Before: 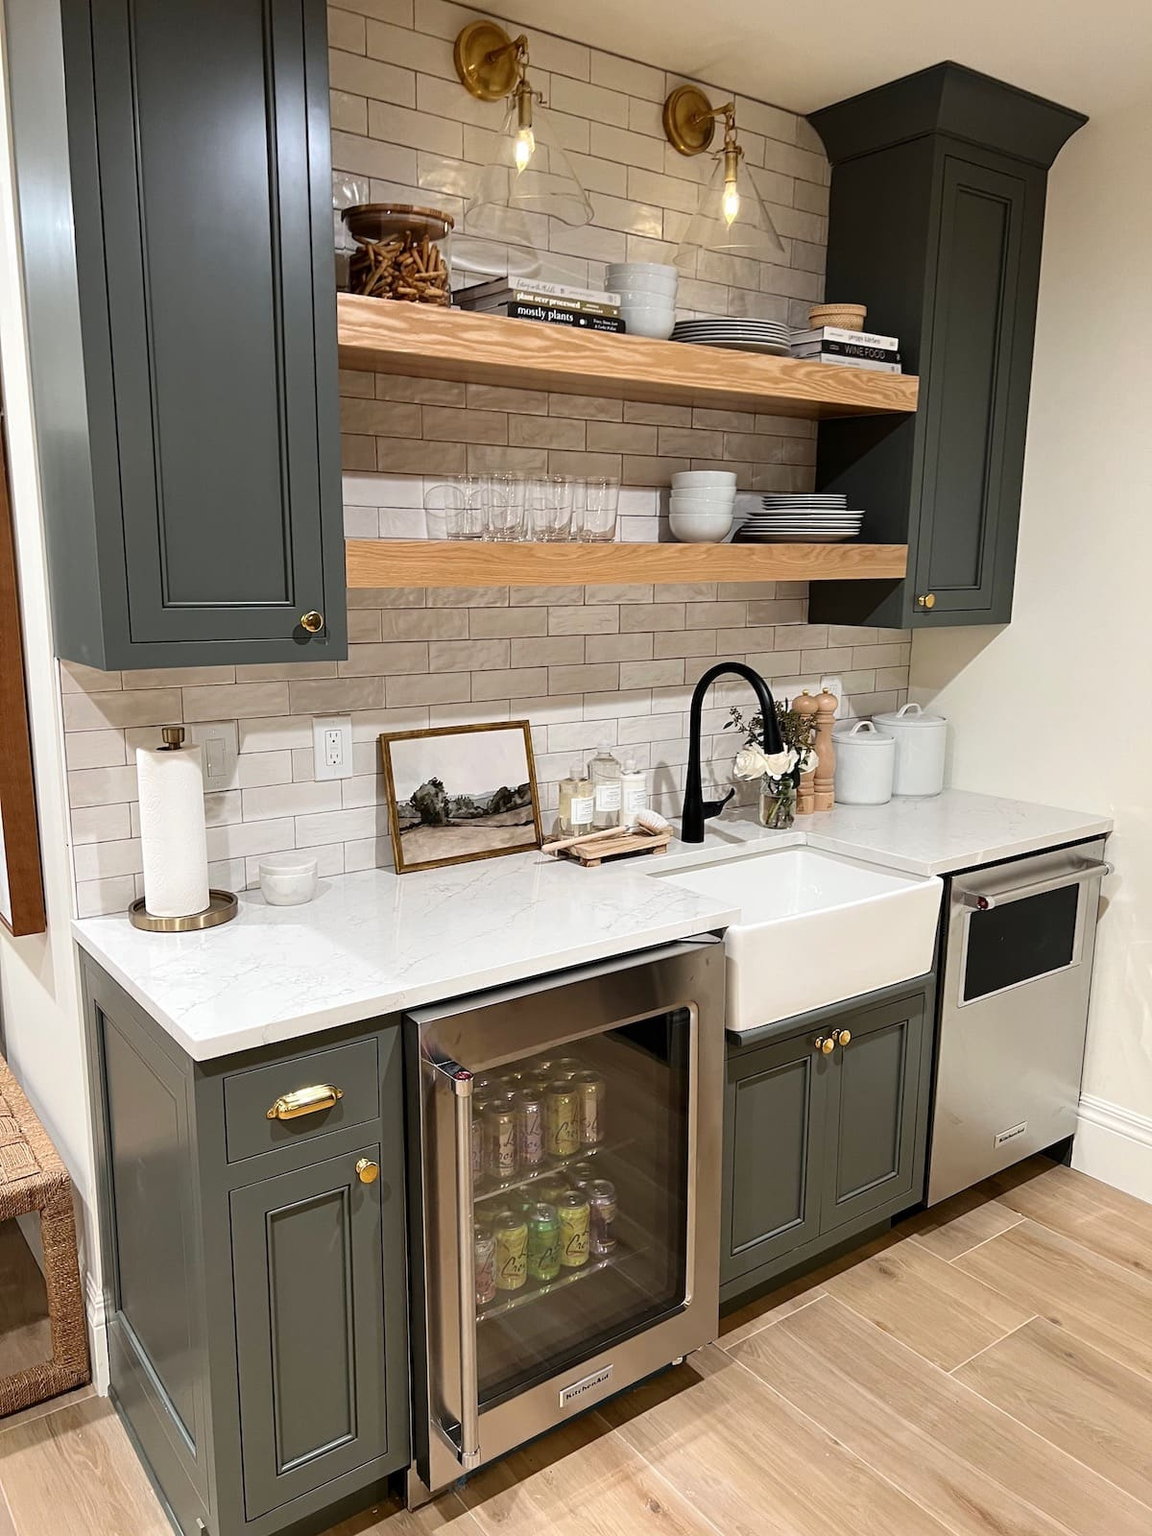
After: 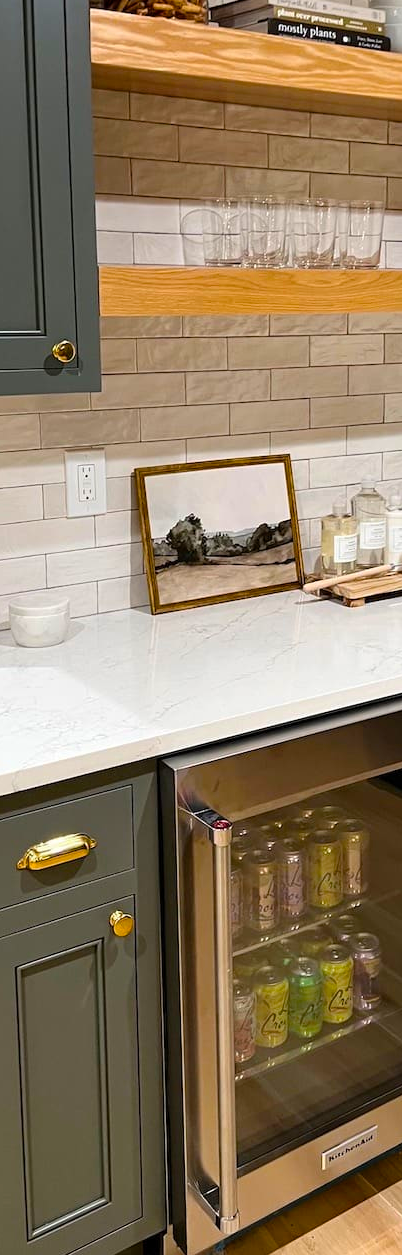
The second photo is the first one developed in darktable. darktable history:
color balance rgb: perceptual saturation grading › global saturation 40%, global vibrance 15%
crop and rotate: left 21.77%, top 18.528%, right 44.676%, bottom 2.997%
